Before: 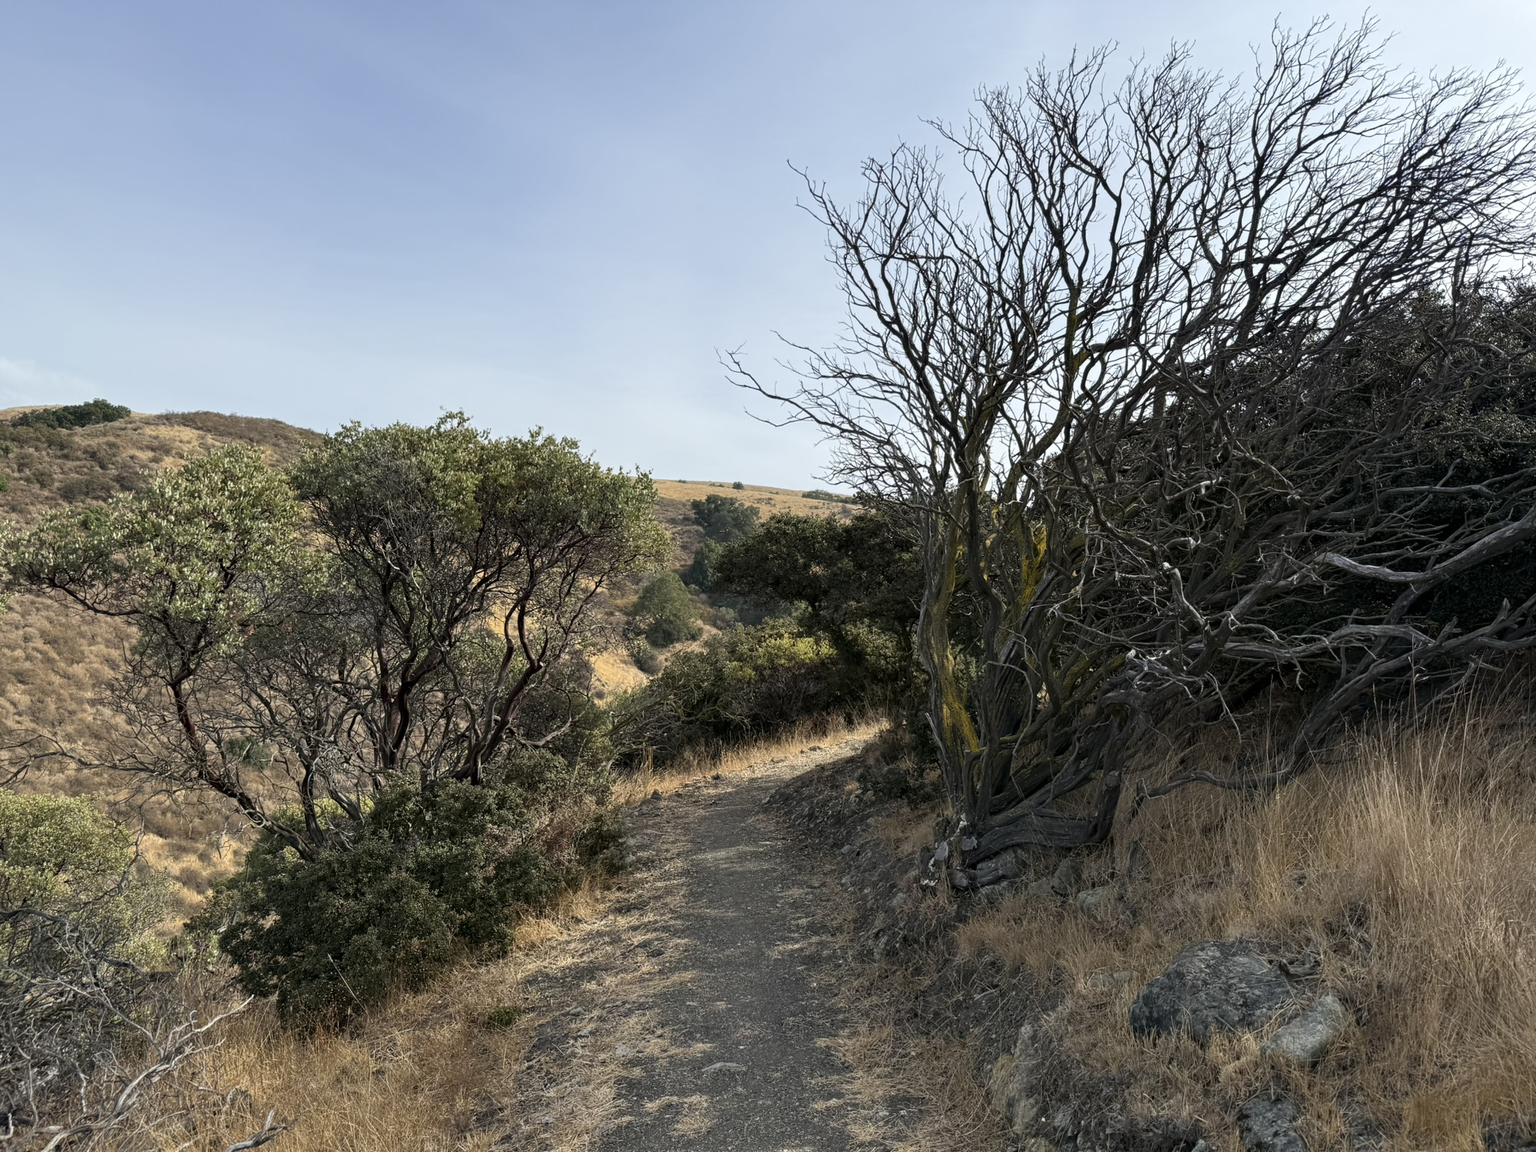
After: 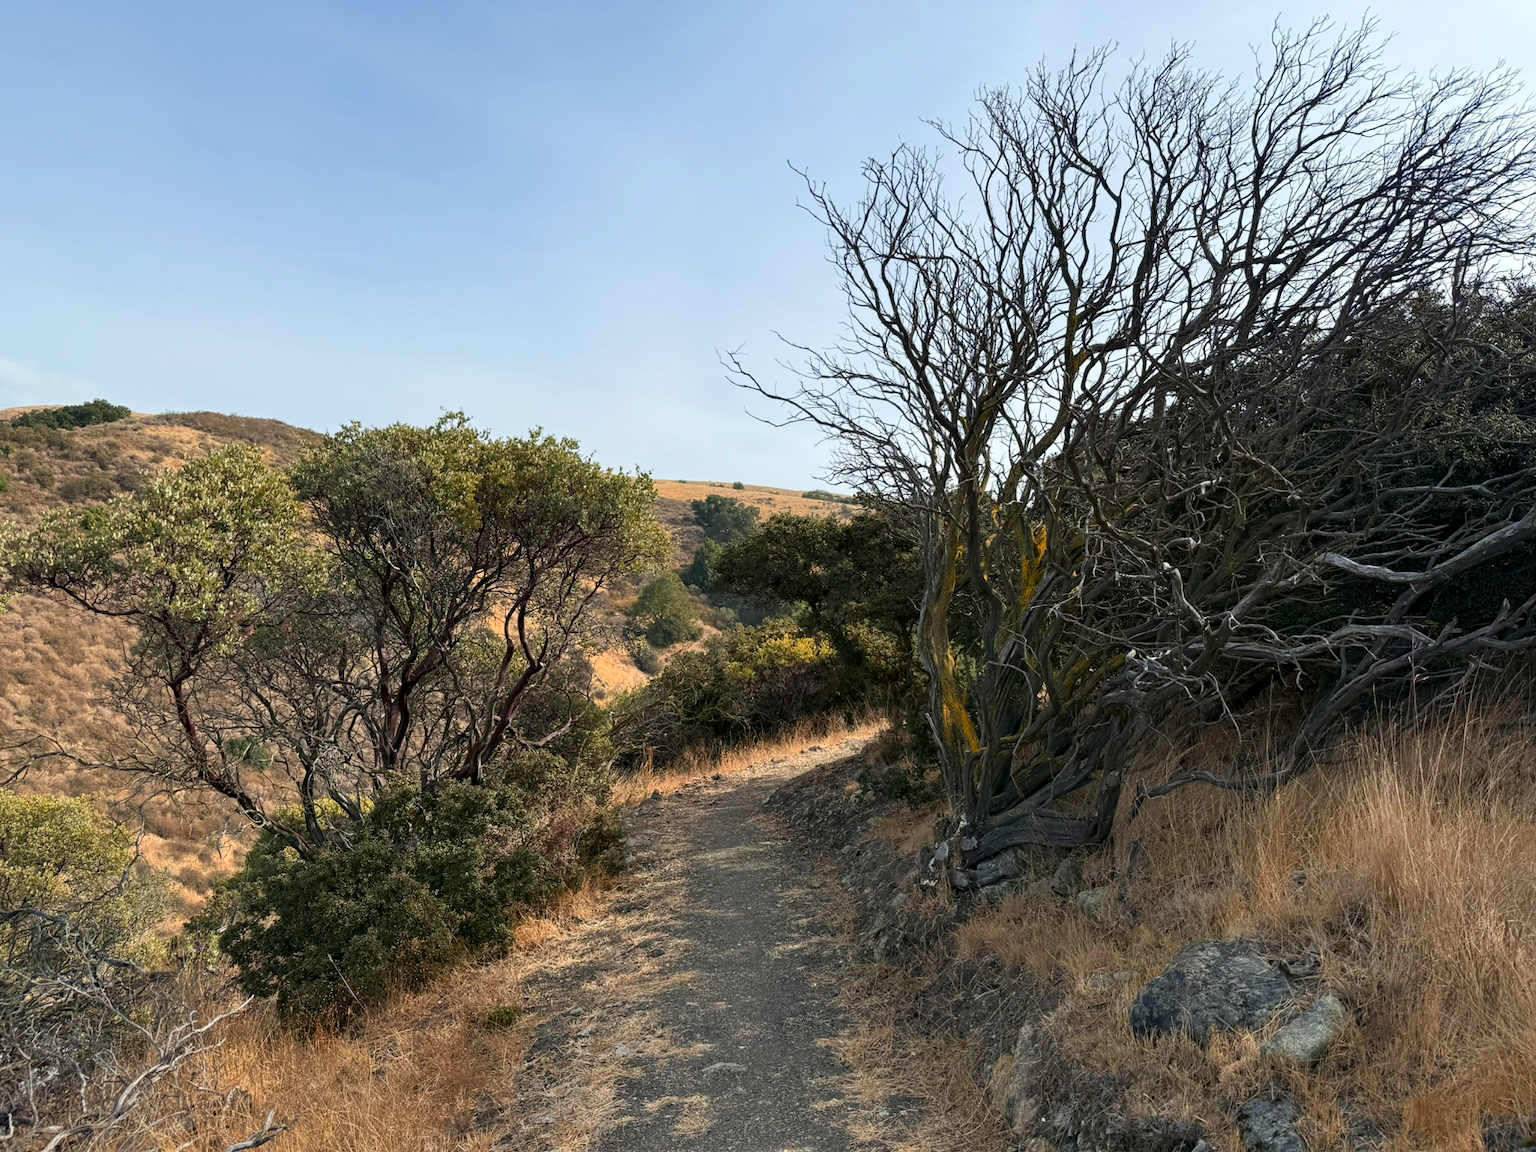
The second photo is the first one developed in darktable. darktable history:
base curve: curves: ch0 [(0, 0) (0.472, 0.508) (1, 1)], preserve colors none
color zones: curves: ch1 [(0.24, 0.634) (0.75, 0.5)]; ch2 [(0.253, 0.437) (0.745, 0.491)]
